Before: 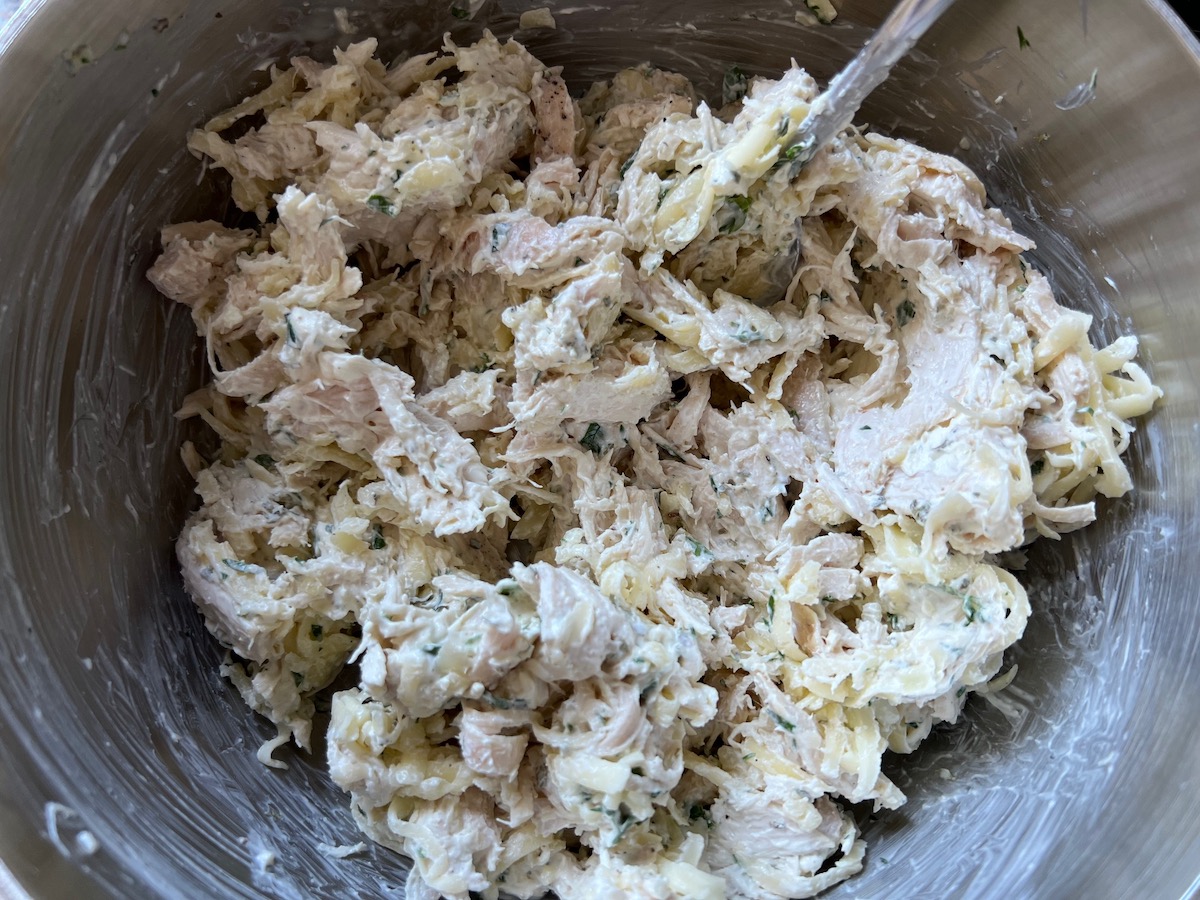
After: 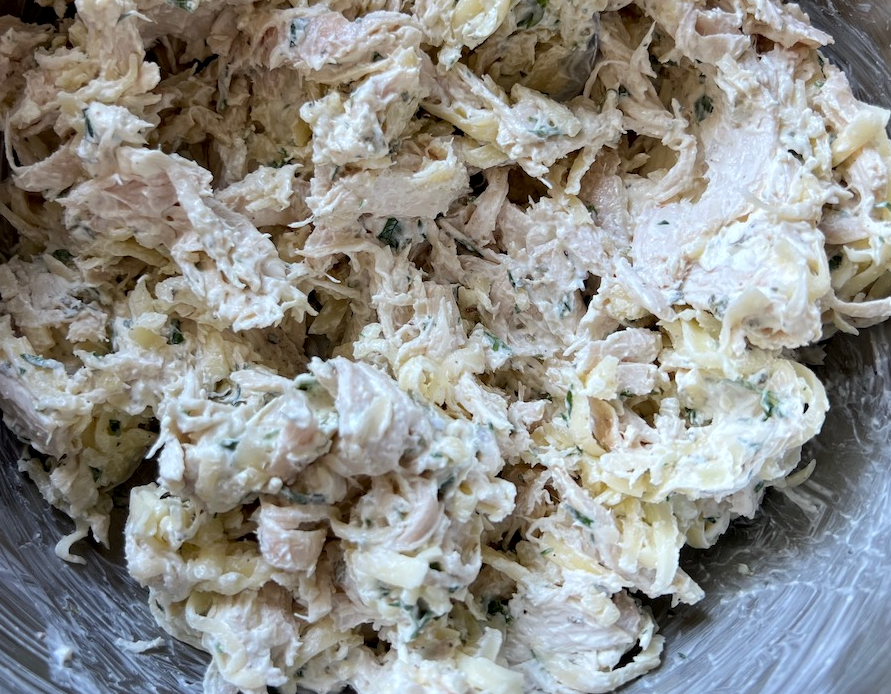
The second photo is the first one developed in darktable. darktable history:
local contrast: highlights 100%, shadows 102%, detail 119%, midtone range 0.2
crop: left 16.852%, top 22.877%, right 8.851%
